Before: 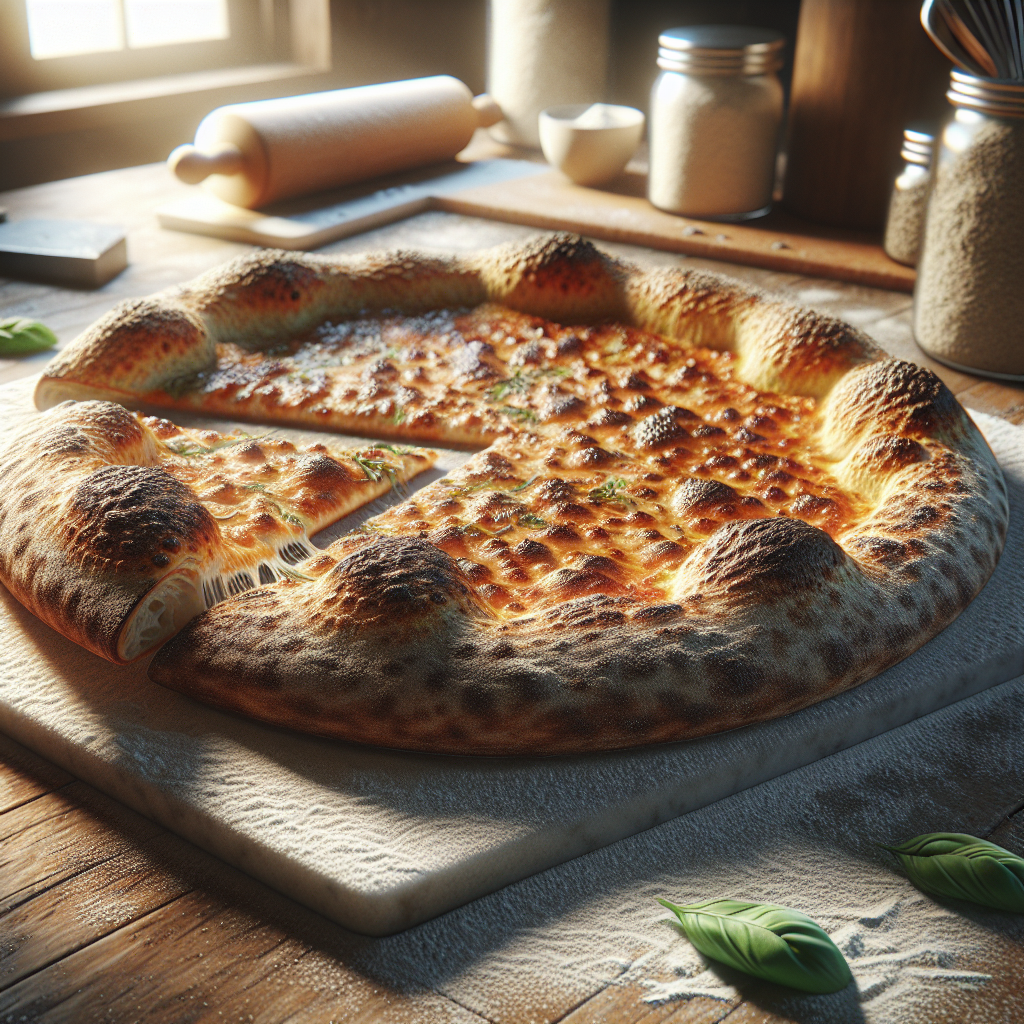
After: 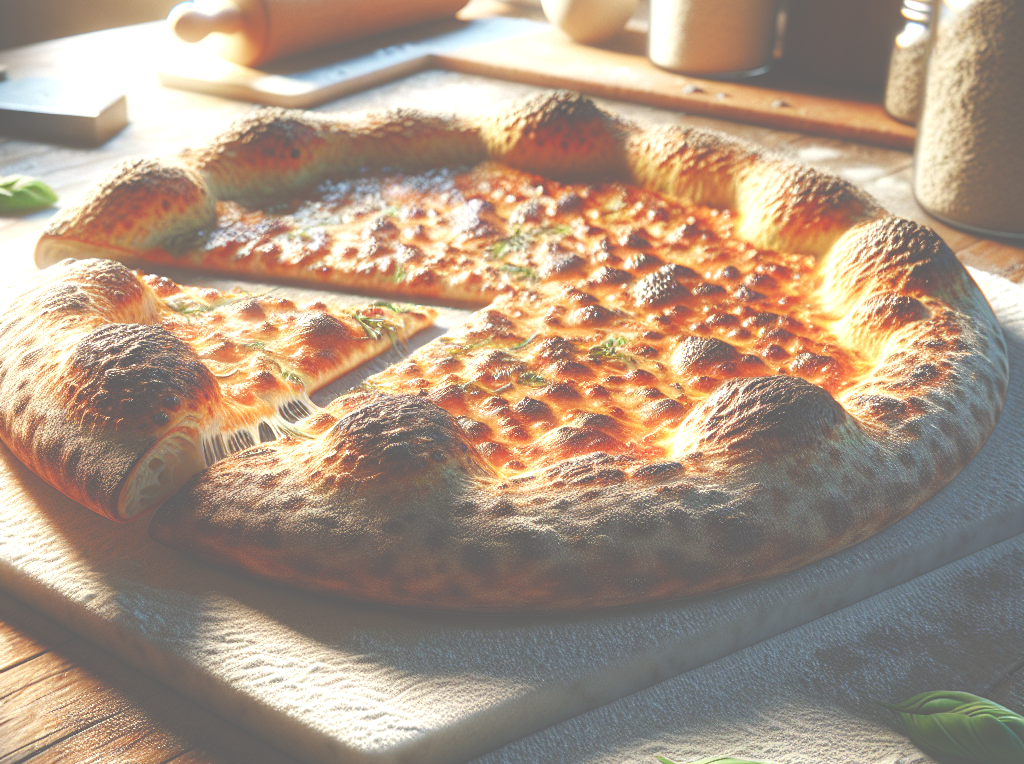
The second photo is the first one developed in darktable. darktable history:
color balance rgb: shadows lift › hue 87.31°, global offset › luminance 1.49%, perceptual saturation grading › global saturation 23.582%, perceptual saturation grading › highlights -24.54%, perceptual saturation grading › mid-tones 23.718%, perceptual saturation grading › shadows 39.184%, global vibrance 20%
crop: top 13.886%, bottom 11.445%
exposure: black level correction -0.072, exposure 0.501 EV, compensate highlight preservation false
